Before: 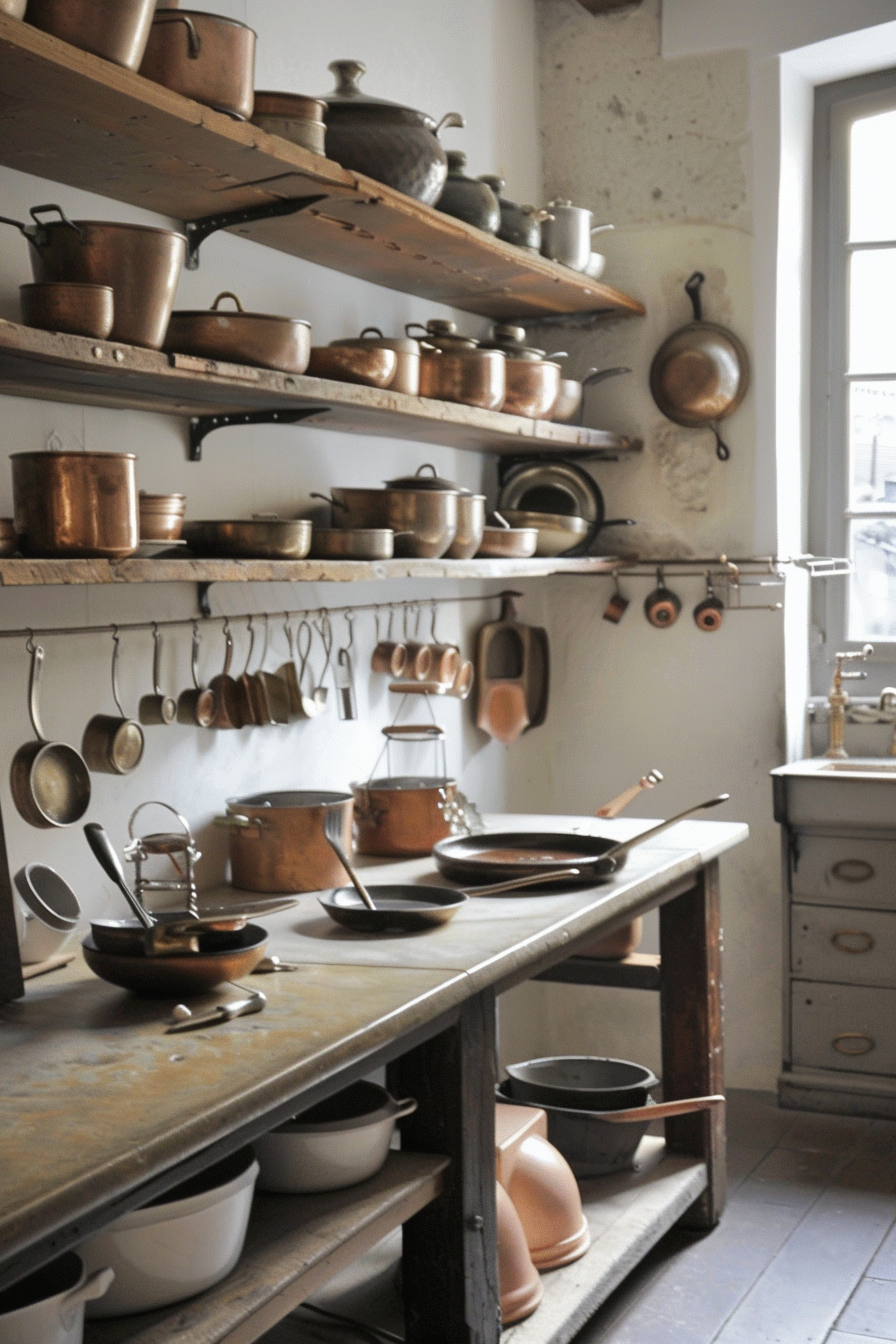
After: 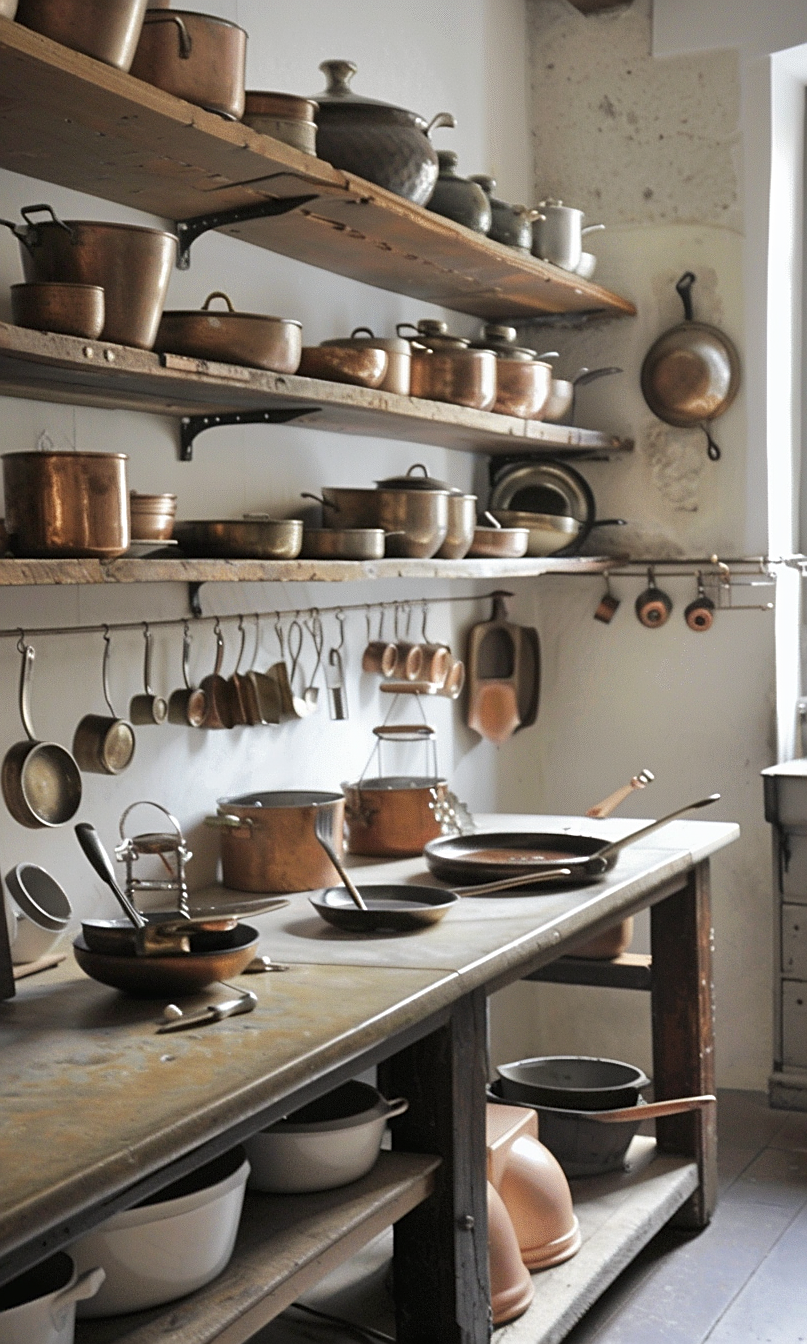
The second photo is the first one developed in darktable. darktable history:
crop and rotate: left 1.088%, right 8.807%
sharpen: on, module defaults
